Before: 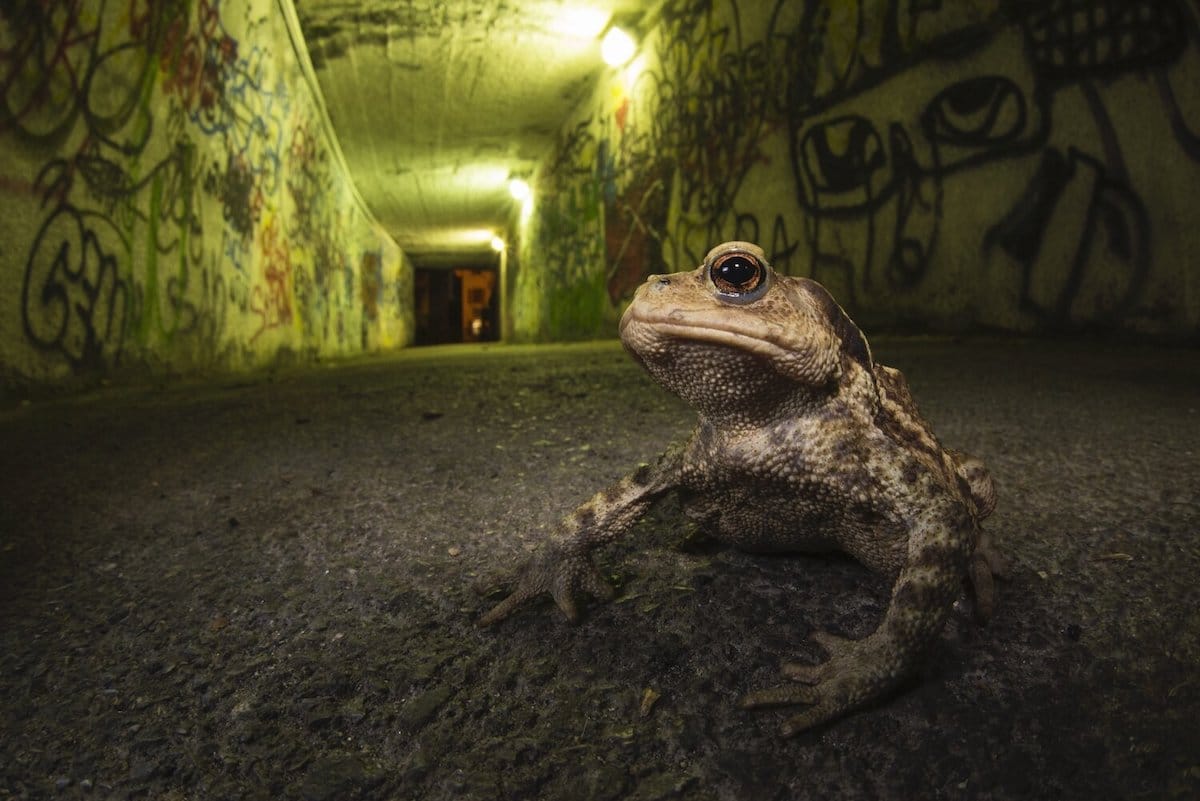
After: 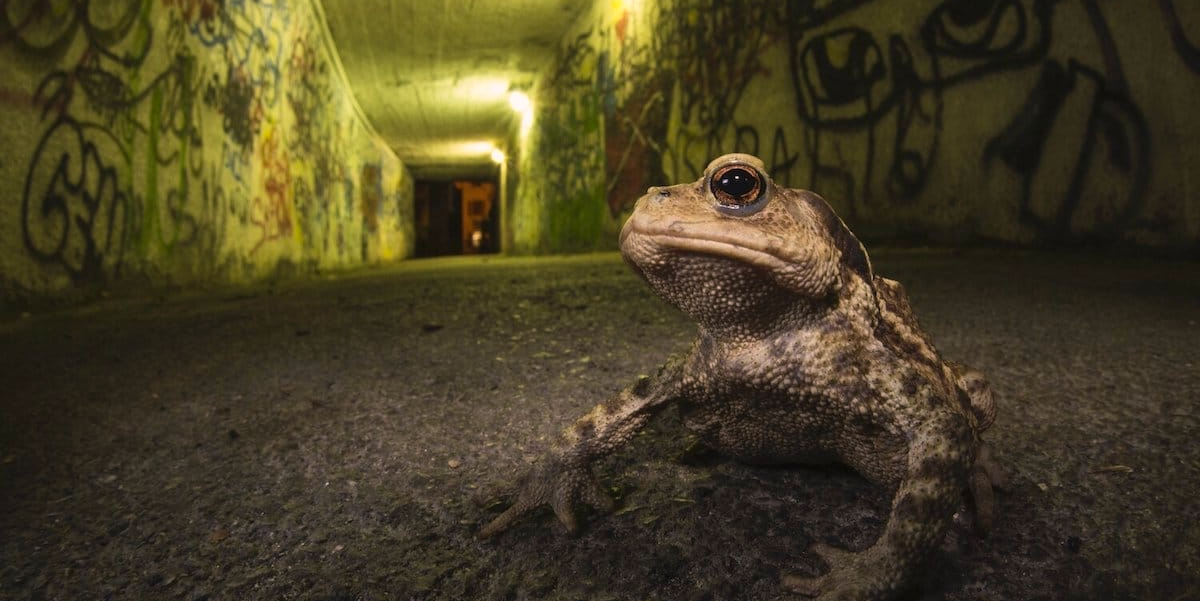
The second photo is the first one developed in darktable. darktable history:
crop: top 11.011%, bottom 13.927%
color correction: highlights a* 7.11, highlights b* 3.83
